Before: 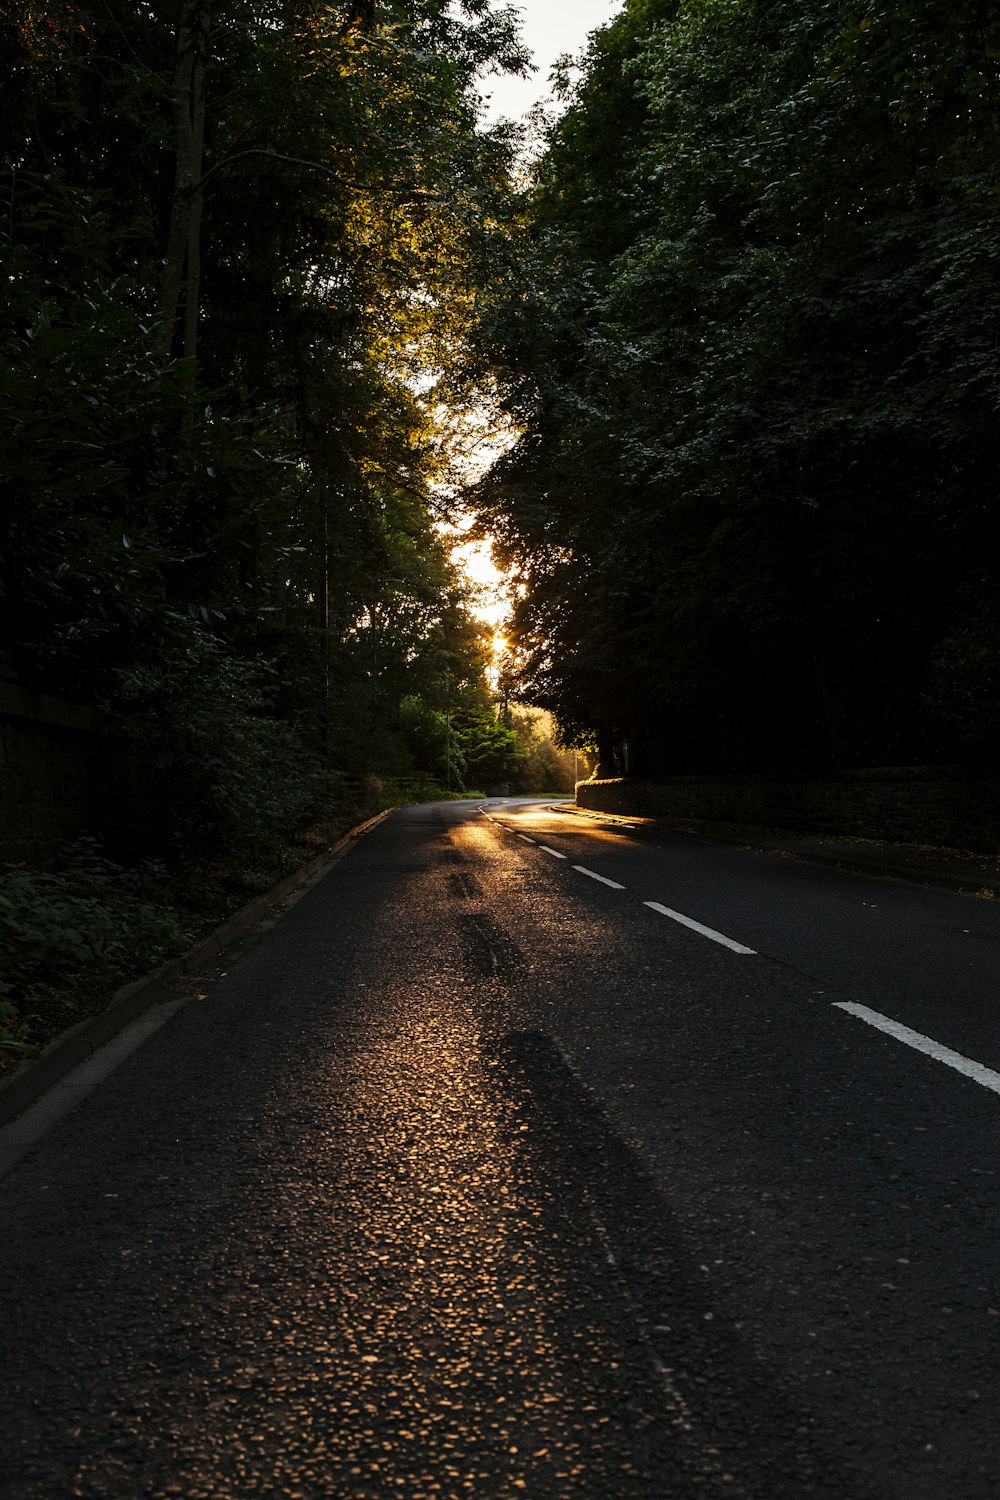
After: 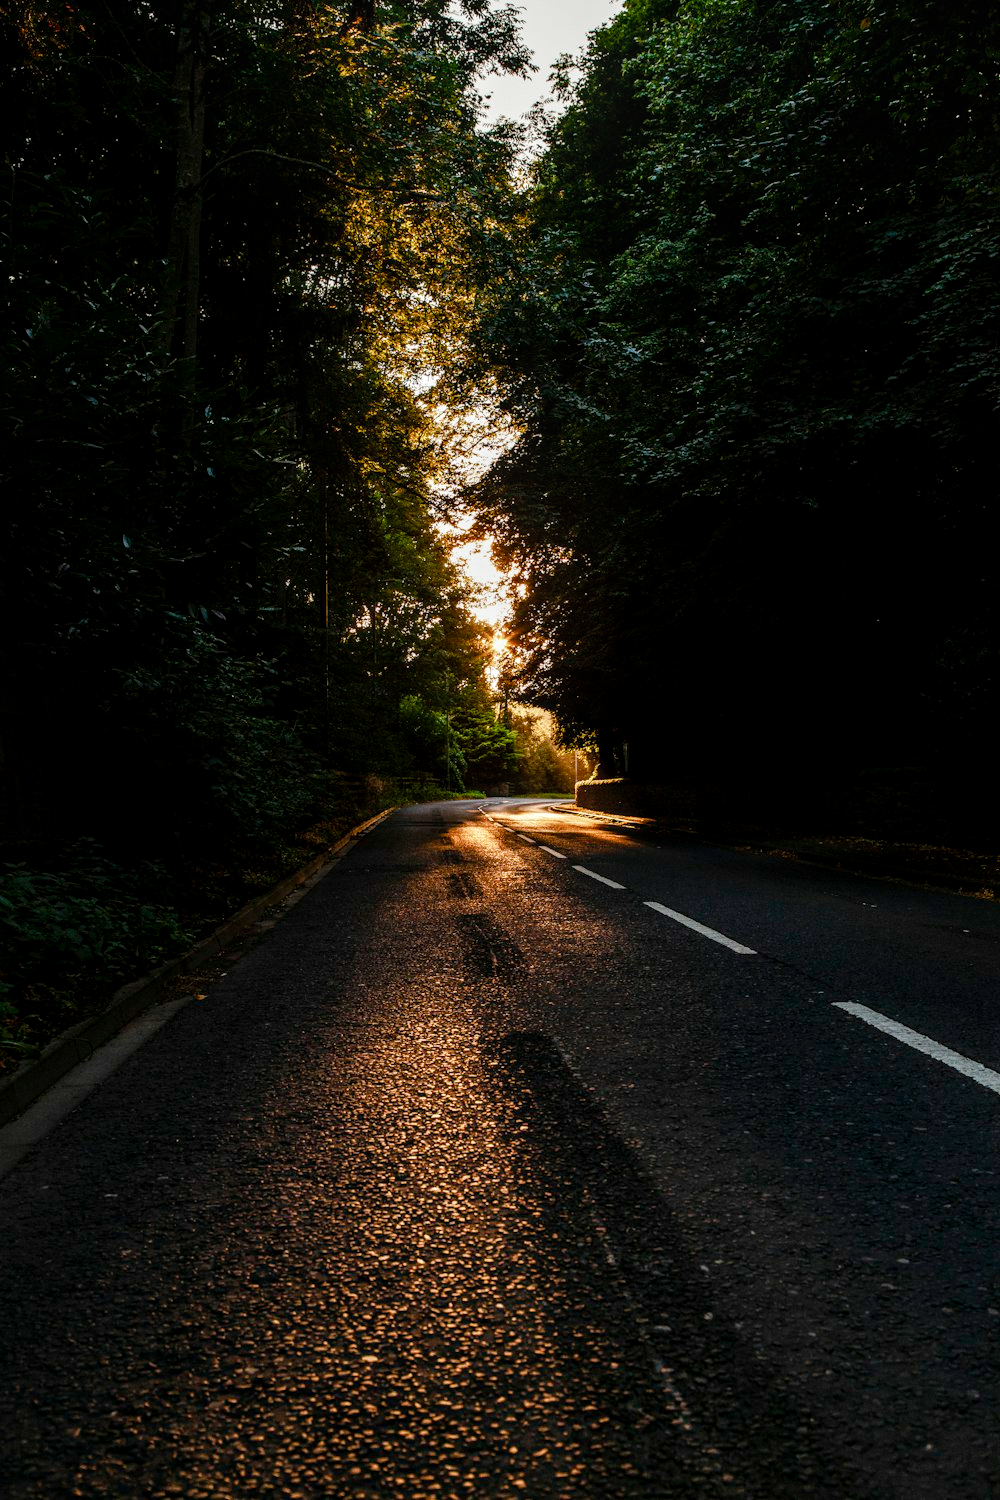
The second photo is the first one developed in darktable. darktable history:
color balance rgb: perceptual saturation grading › global saturation 20%, perceptual saturation grading › highlights -50.561%, perceptual saturation grading › shadows 30.079%, global vibrance 14.778%
local contrast: on, module defaults
